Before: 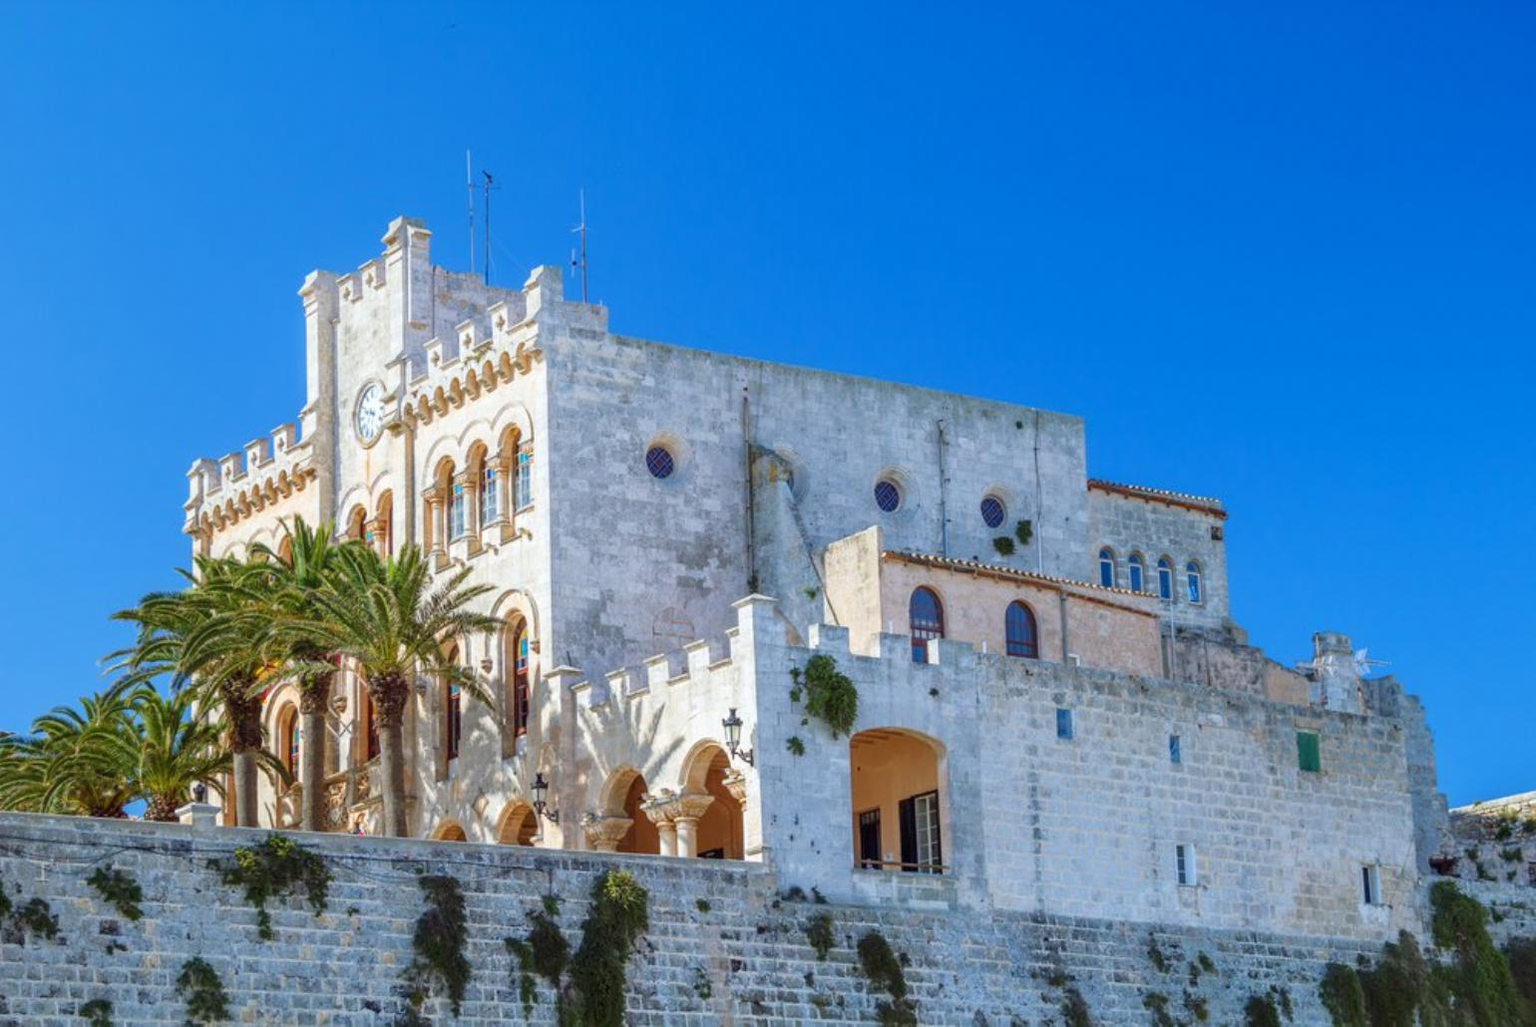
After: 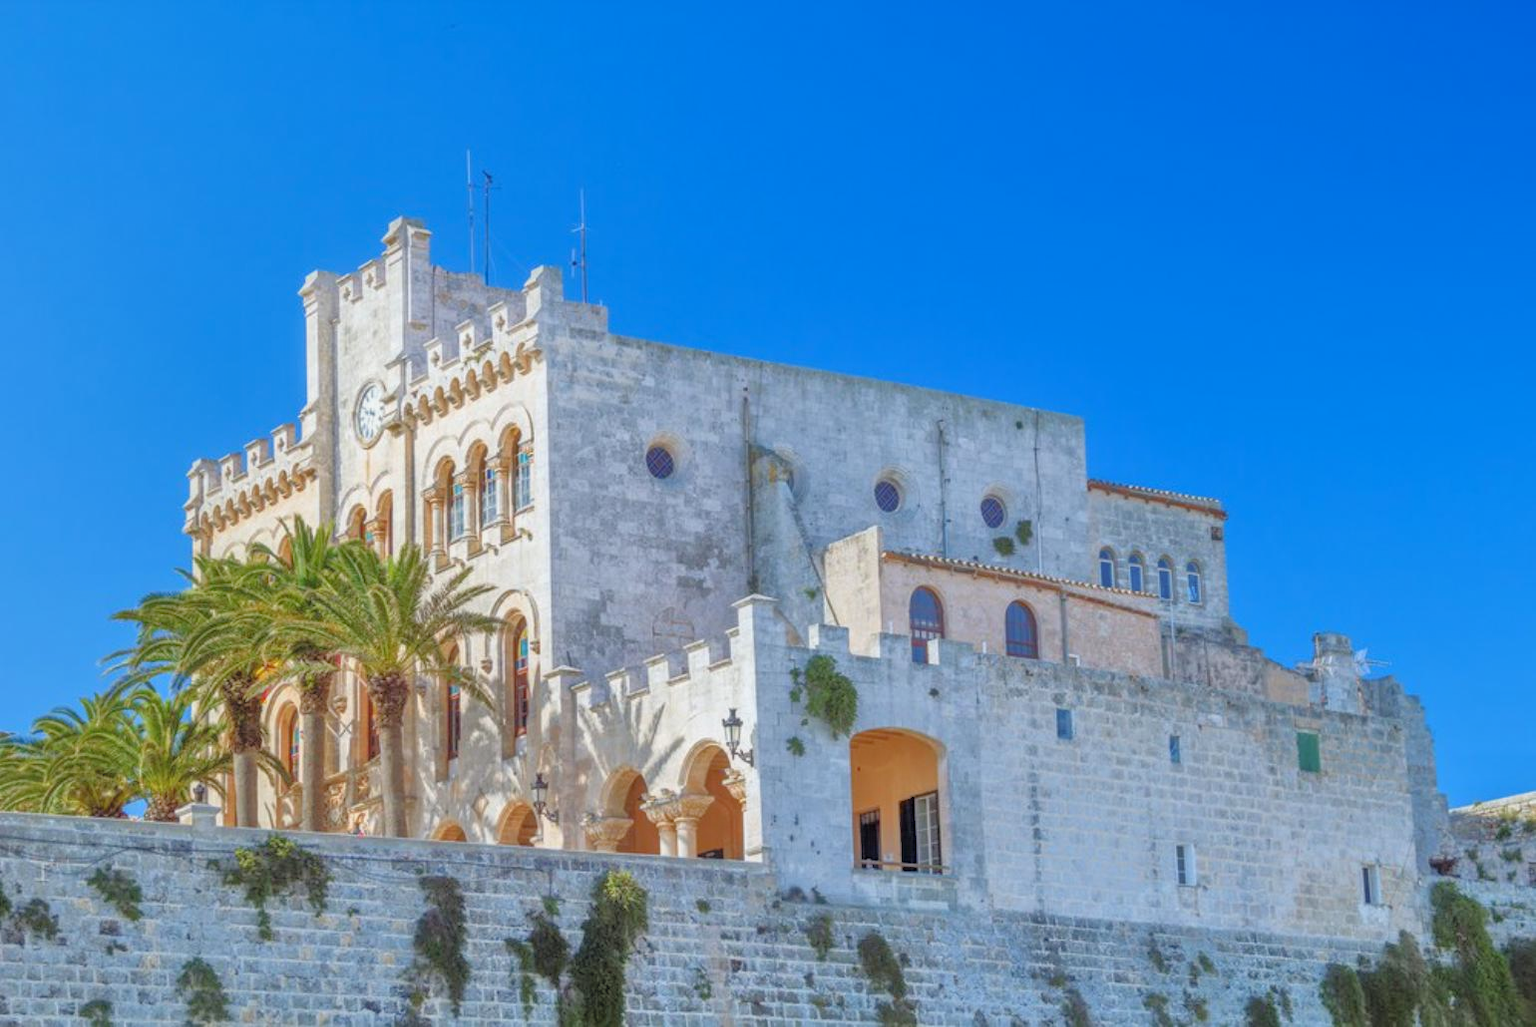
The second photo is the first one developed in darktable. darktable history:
local contrast: on, module defaults
shadows and highlights: radius 108.52, shadows 23.73, highlights -59.32, low approximation 0.01, soften with gaussian
tone equalizer: -7 EV 0.15 EV, -6 EV 0.6 EV, -5 EV 1.15 EV, -4 EV 1.33 EV, -3 EV 1.15 EV, -2 EV 0.6 EV, -1 EV 0.15 EV, mask exposure compensation -0.5 EV
contrast equalizer: octaves 7, y [[0.6 ×6], [0.55 ×6], [0 ×6], [0 ×6], [0 ×6]], mix -1
